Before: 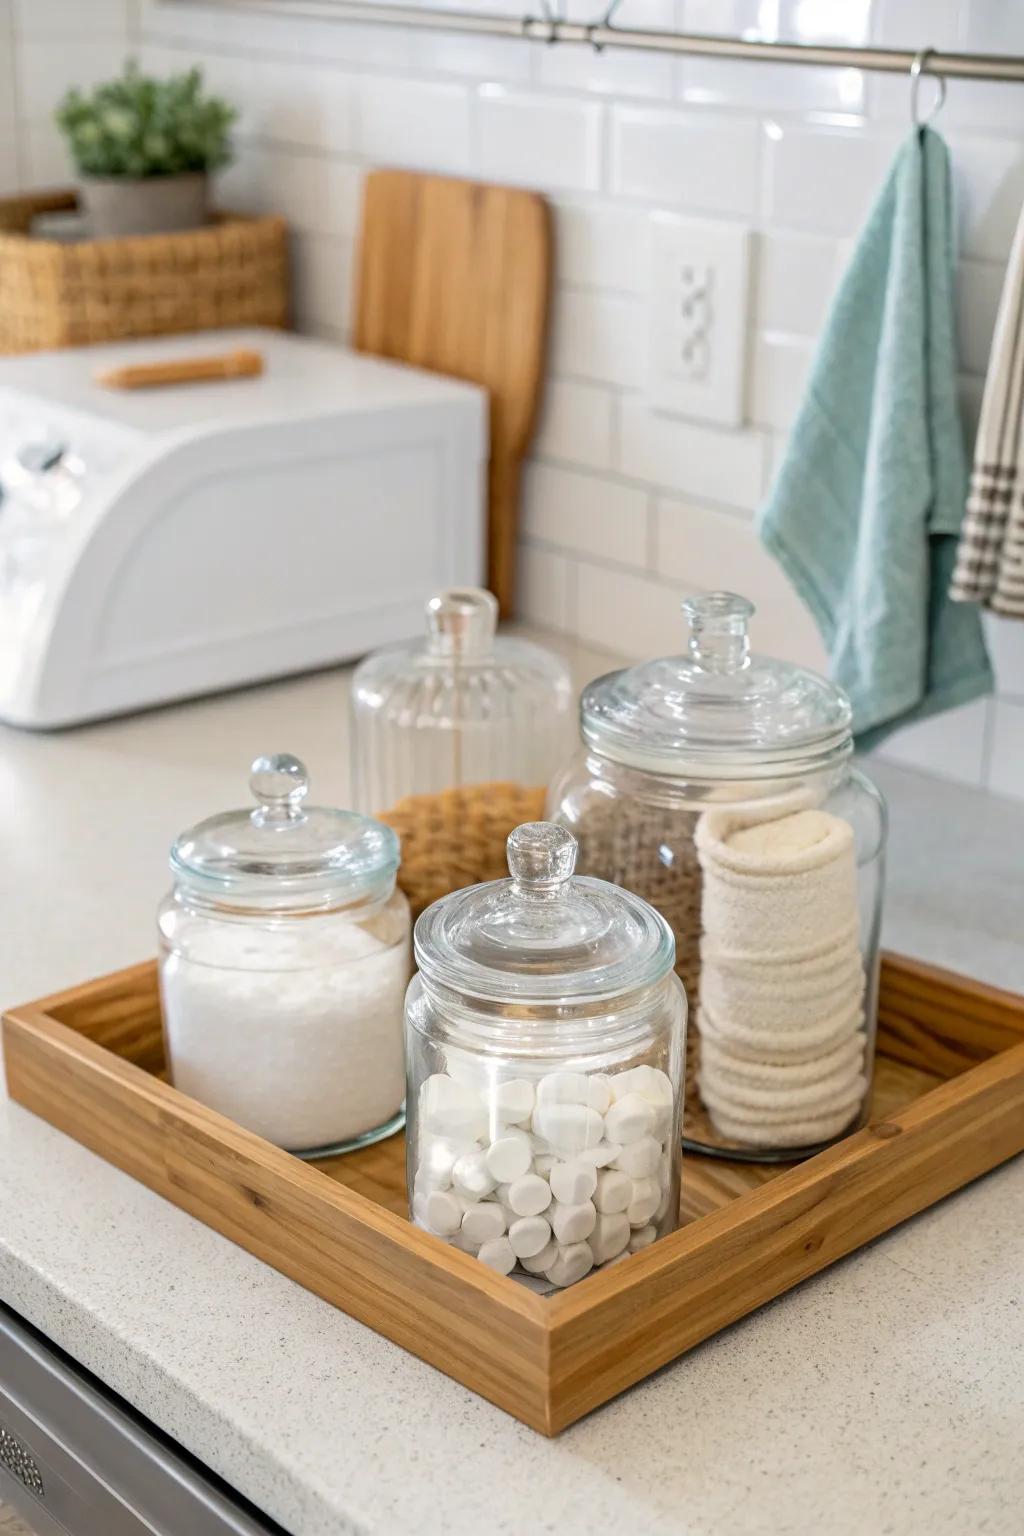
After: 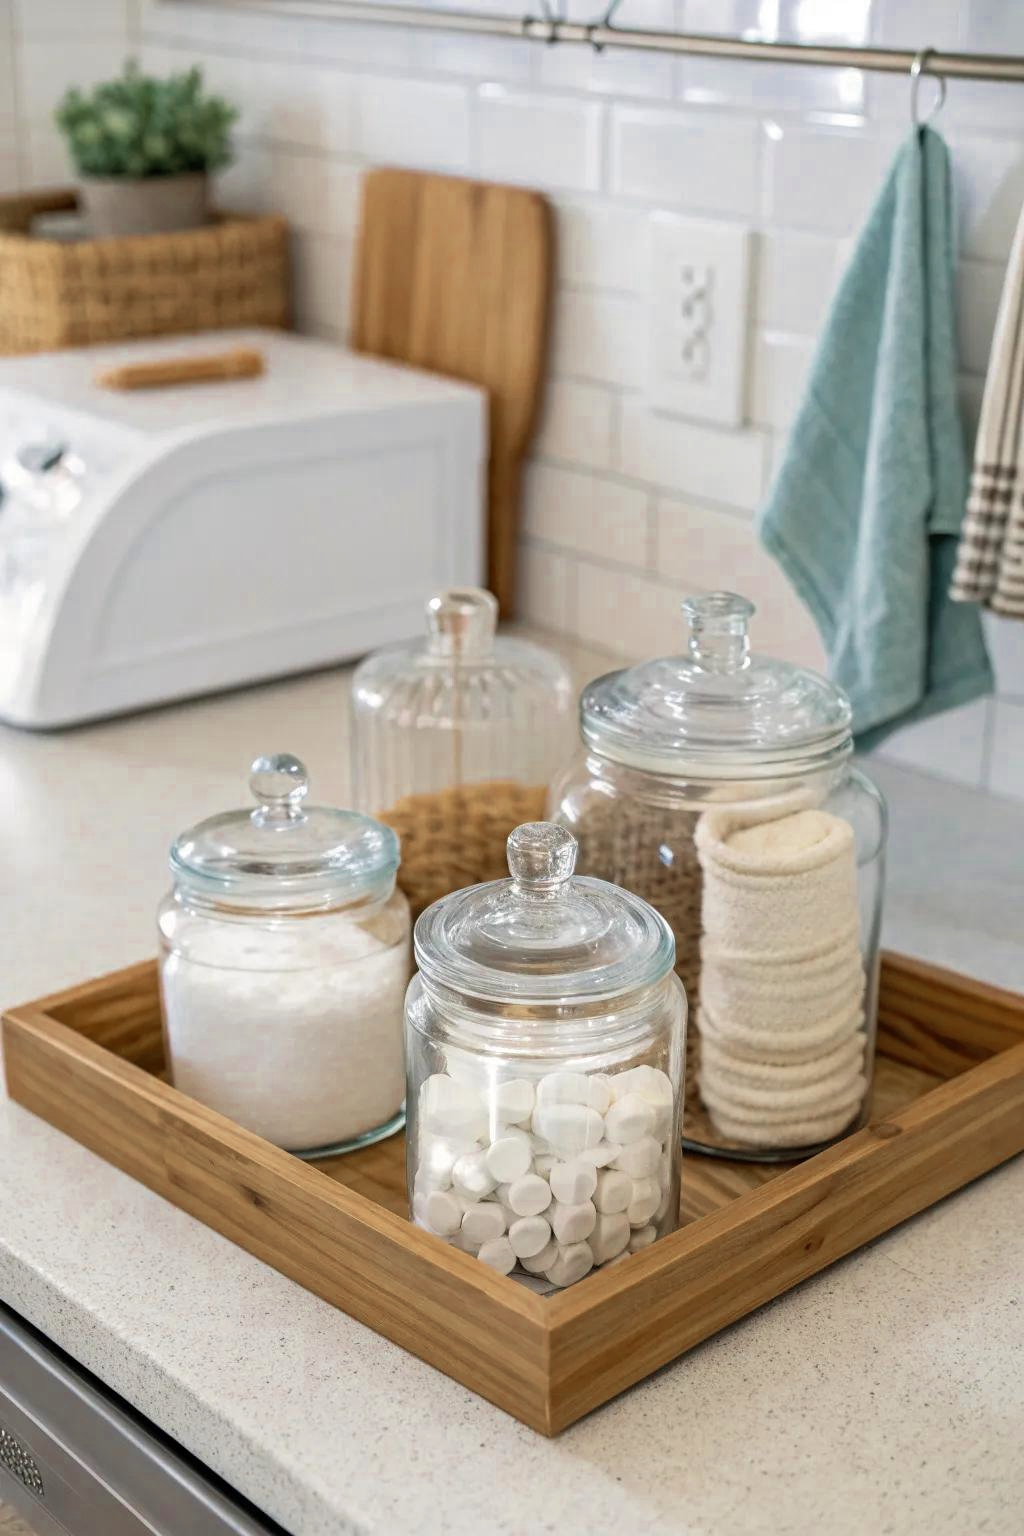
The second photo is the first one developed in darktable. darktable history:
velvia: strength 37.16%
color zones: curves: ch0 [(0, 0.5) (0.125, 0.4) (0.25, 0.5) (0.375, 0.4) (0.5, 0.4) (0.625, 0.35) (0.75, 0.35) (0.875, 0.5)]; ch1 [(0, 0.35) (0.125, 0.45) (0.25, 0.35) (0.375, 0.35) (0.5, 0.35) (0.625, 0.35) (0.75, 0.45) (0.875, 0.35)]; ch2 [(0, 0.6) (0.125, 0.5) (0.25, 0.5) (0.375, 0.6) (0.5, 0.6) (0.625, 0.5) (0.75, 0.5) (0.875, 0.5)]
shadows and highlights: shadows 37.62, highlights -27.84, soften with gaussian
